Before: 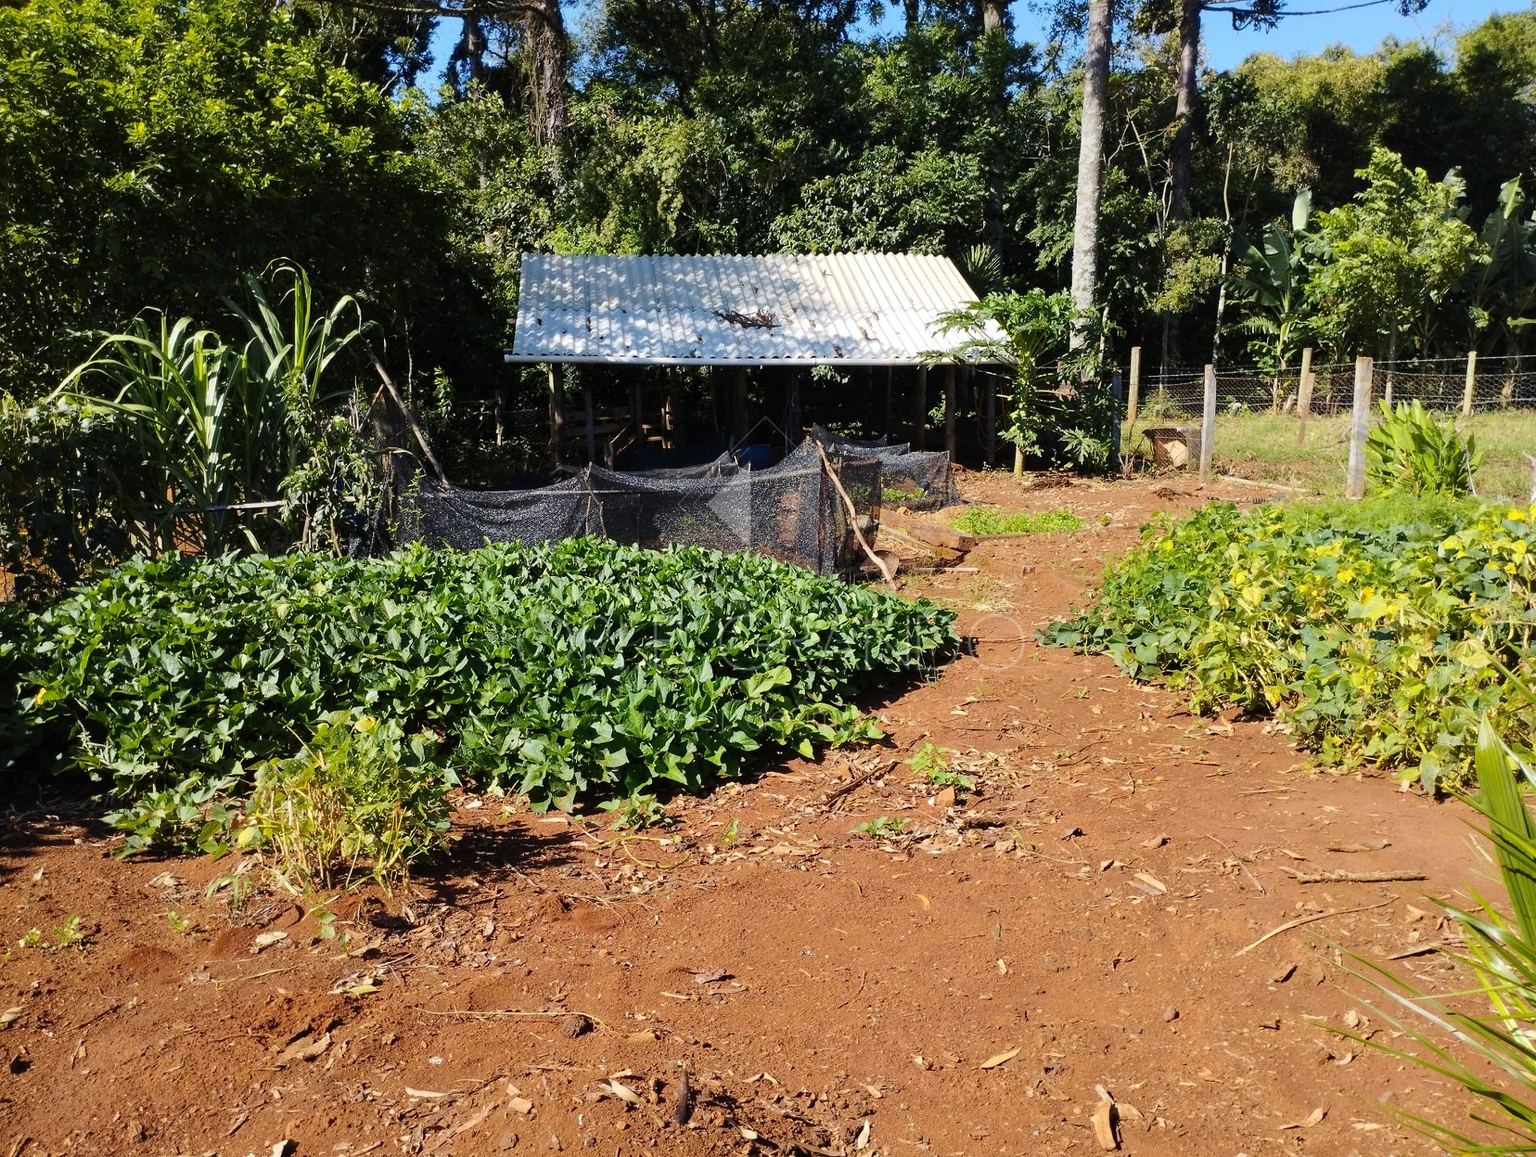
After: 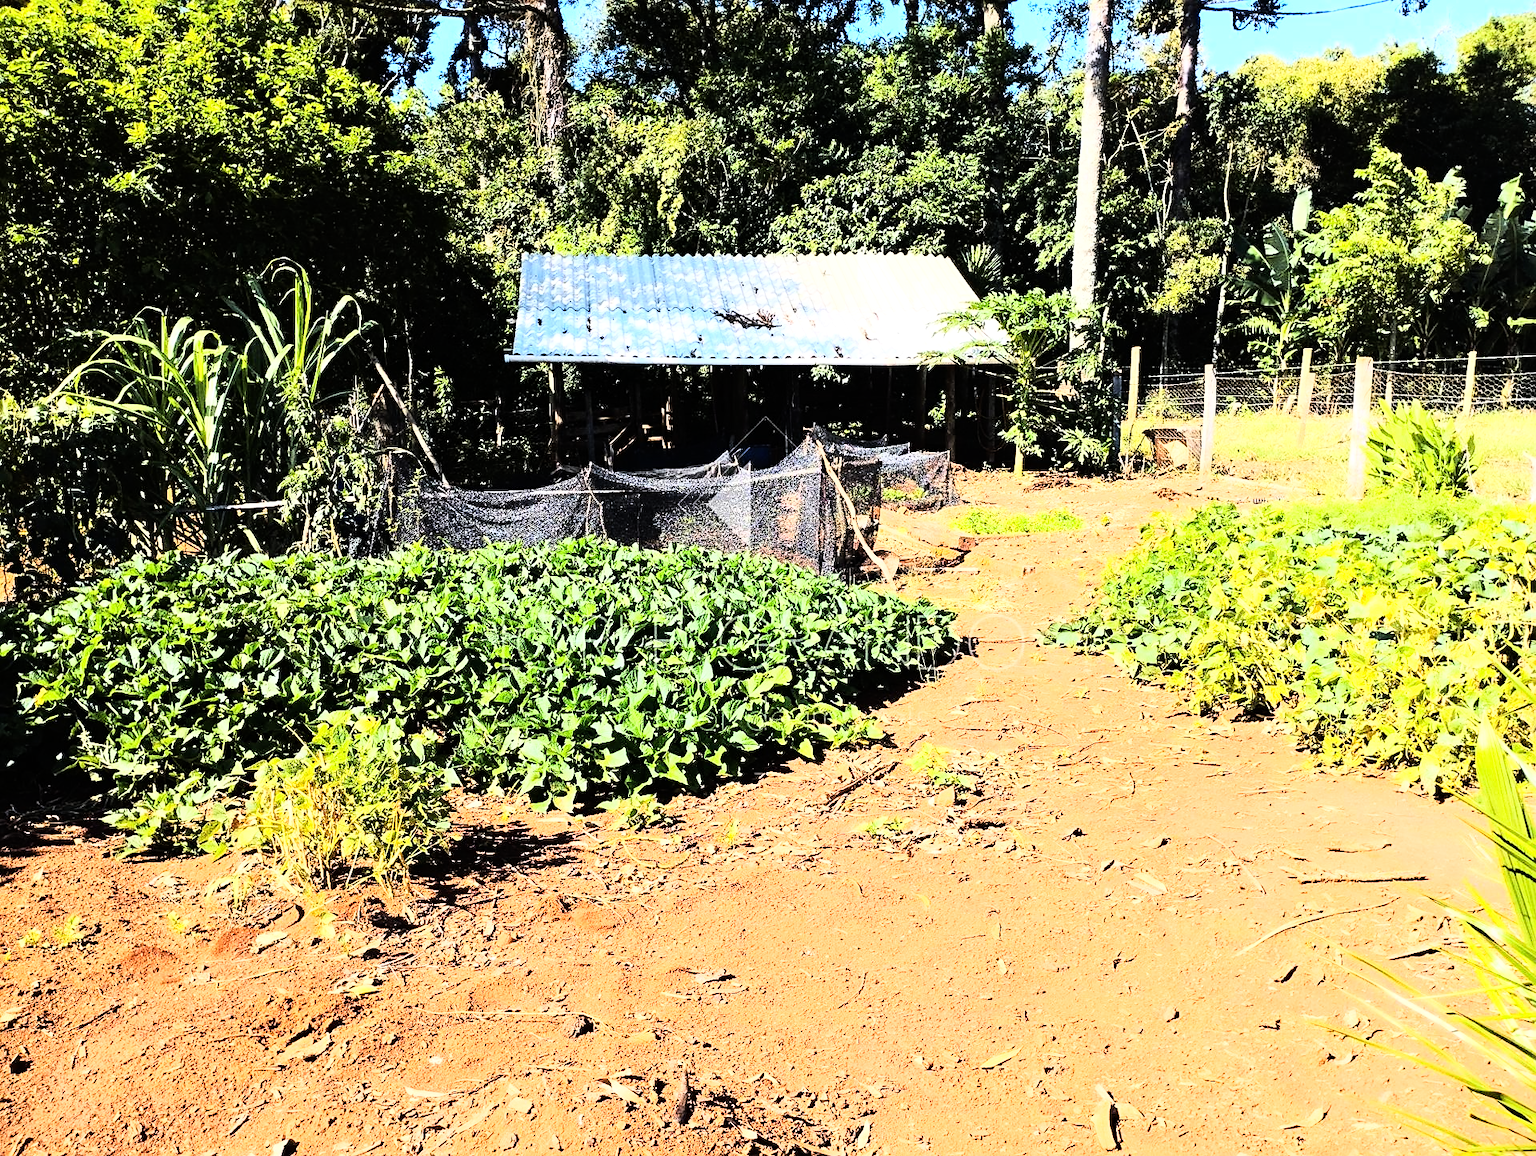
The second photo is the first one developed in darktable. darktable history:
exposure: exposure 0.6 EV, compensate highlight preservation false
sharpen: on, module defaults
rgb curve: curves: ch0 [(0, 0) (0.21, 0.15) (0.24, 0.21) (0.5, 0.75) (0.75, 0.96) (0.89, 0.99) (1, 1)]; ch1 [(0, 0.02) (0.21, 0.13) (0.25, 0.2) (0.5, 0.67) (0.75, 0.9) (0.89, 0.97) (1, 1)]; ch2 [(0, 0.02) (0.21, 0.13) (0.25, 0.2) (0.5, 0.67) (0.75, 0.9) (0.89, 0.97) (1, 1)], compensate middle gray true
